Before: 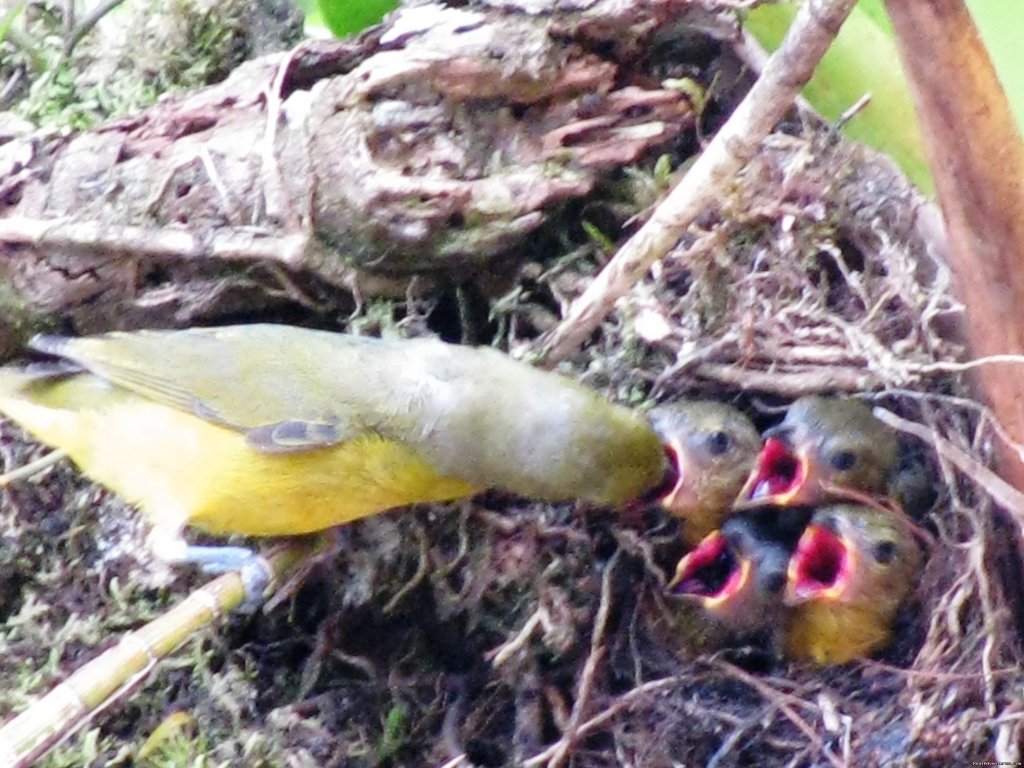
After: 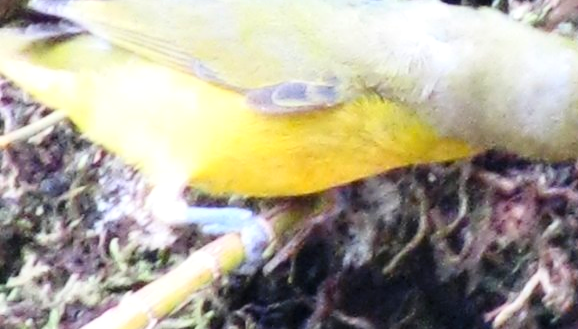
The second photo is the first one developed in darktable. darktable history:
crop: top 44.224%, right 43.549%, bottom 12.906%
shadows and highlights: shadows -8.53, white point adjustment 1.5, highlights 10.52
contrast brightness saturation: contrast 0.198, brightness 0.161, saturation 0.224
